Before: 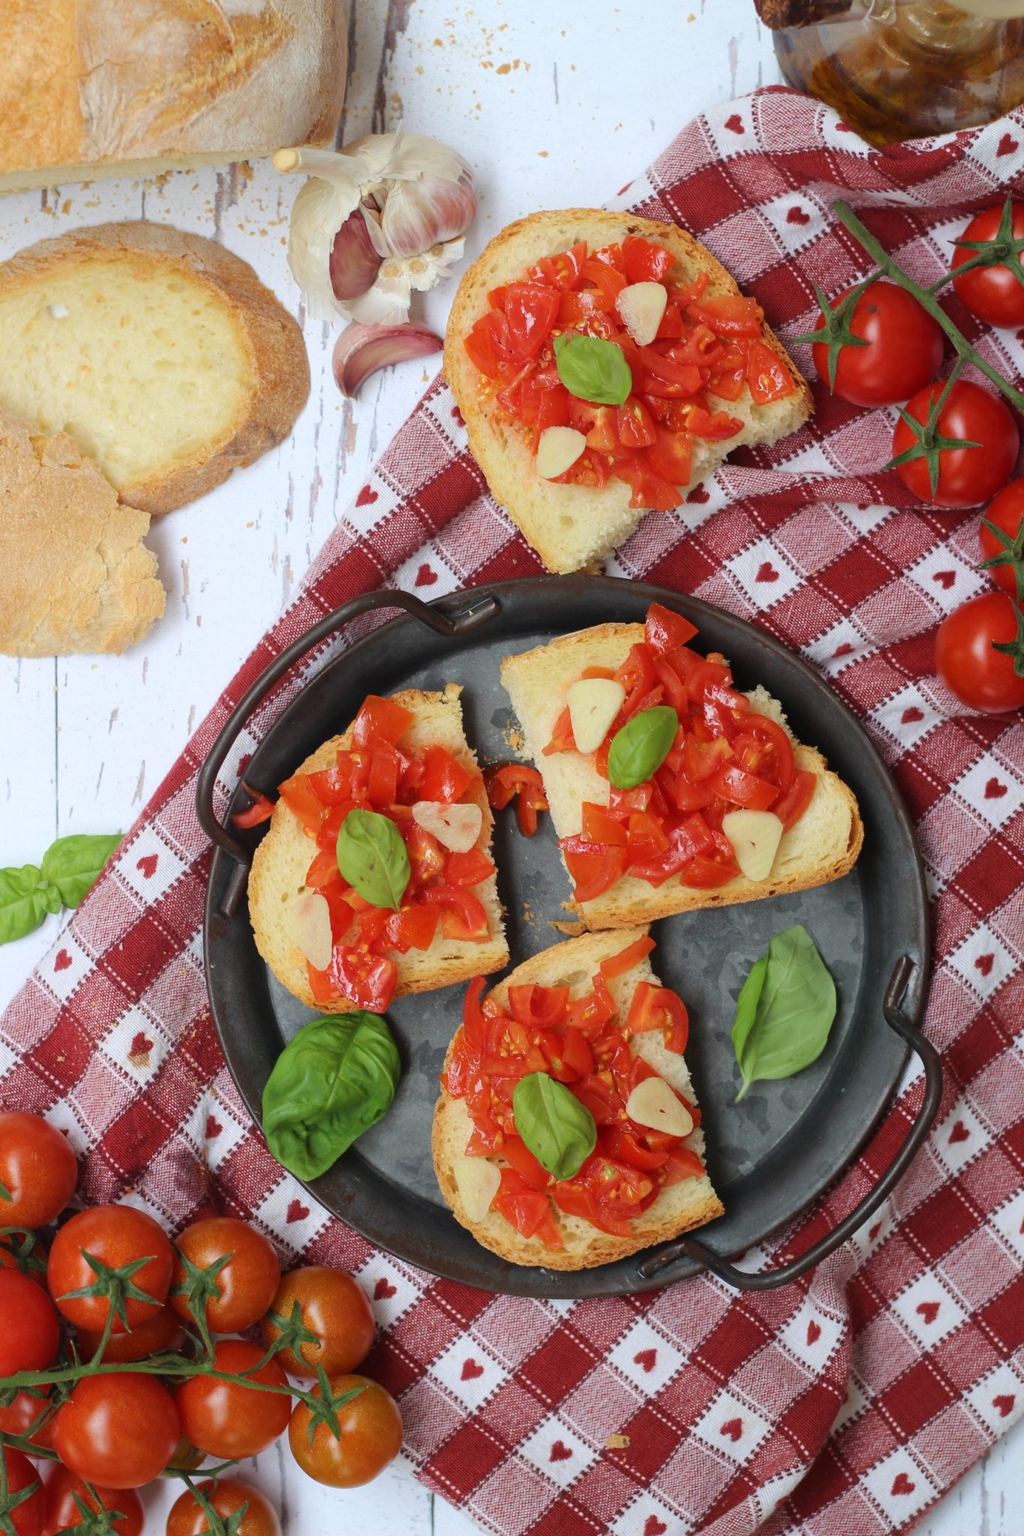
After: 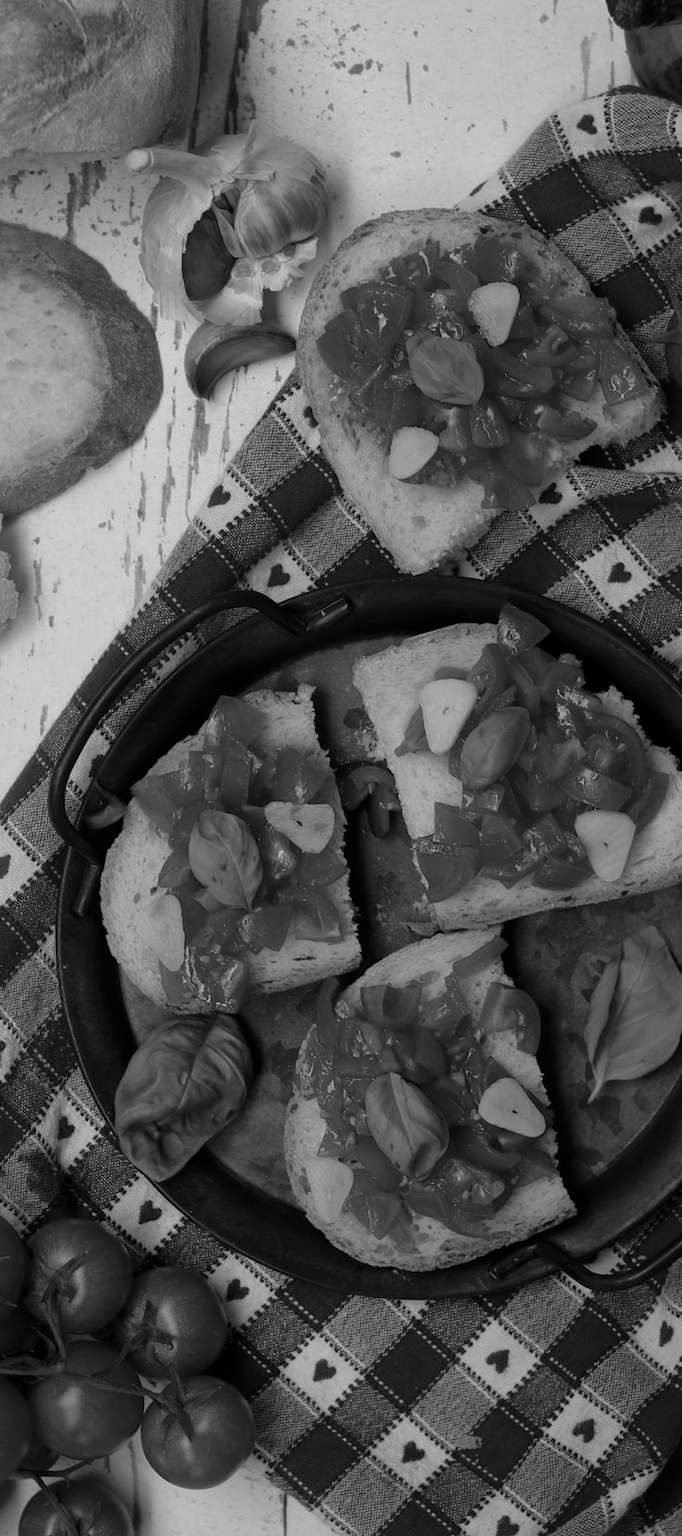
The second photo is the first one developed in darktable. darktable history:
color zones: curves: ch1 [(0, 0.455) (0.063, 0.455) (0.286, 0.495) (0.429, 0.5) (0.571, 0.5) (0.714, 0.5) (0.857, 0.5) (1, 0.455)]; ch2 [(0, 0.532) (0.063, 0.521) (0.233, 0.447) (0.429, 0.489) (0.571, 0.5) (0.714, 0.5) (0.857, 0.5) (1, 0.532)]
crop and rotate: left 14.436%, right 18.898%
shadows and highlights: on, module defaults
contrast brightness saturation: contrast -0.03, brightness -0.59, saturation -1
